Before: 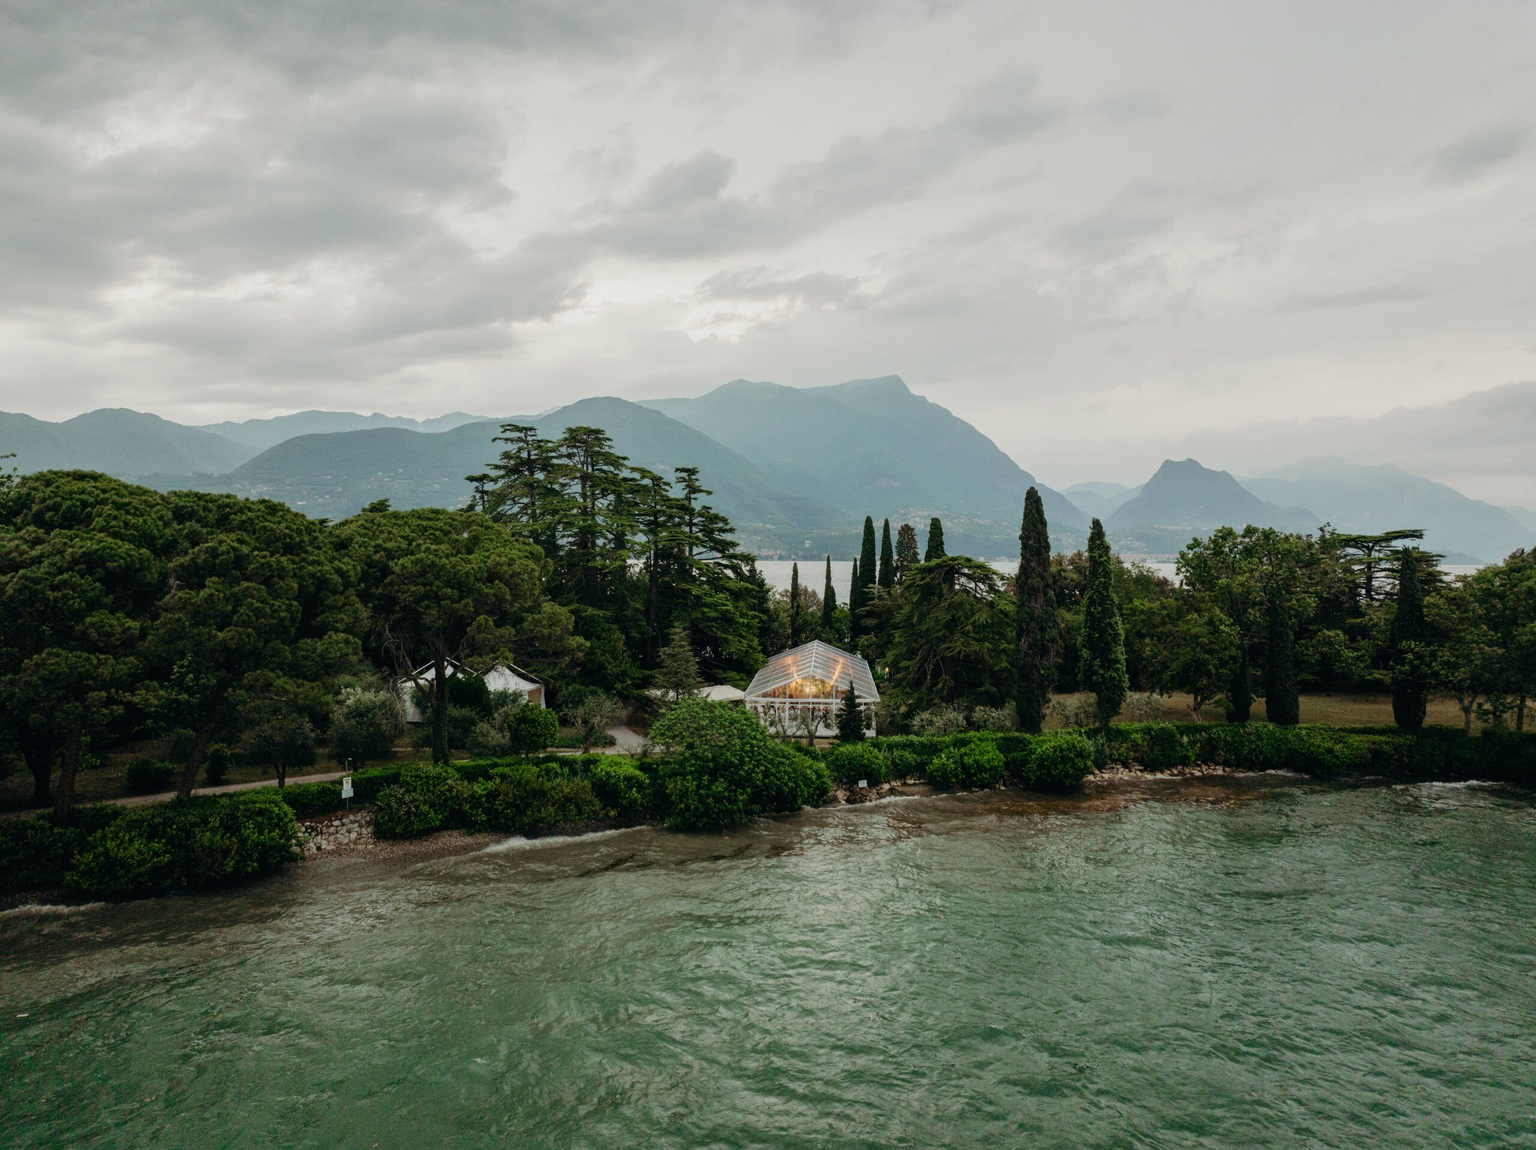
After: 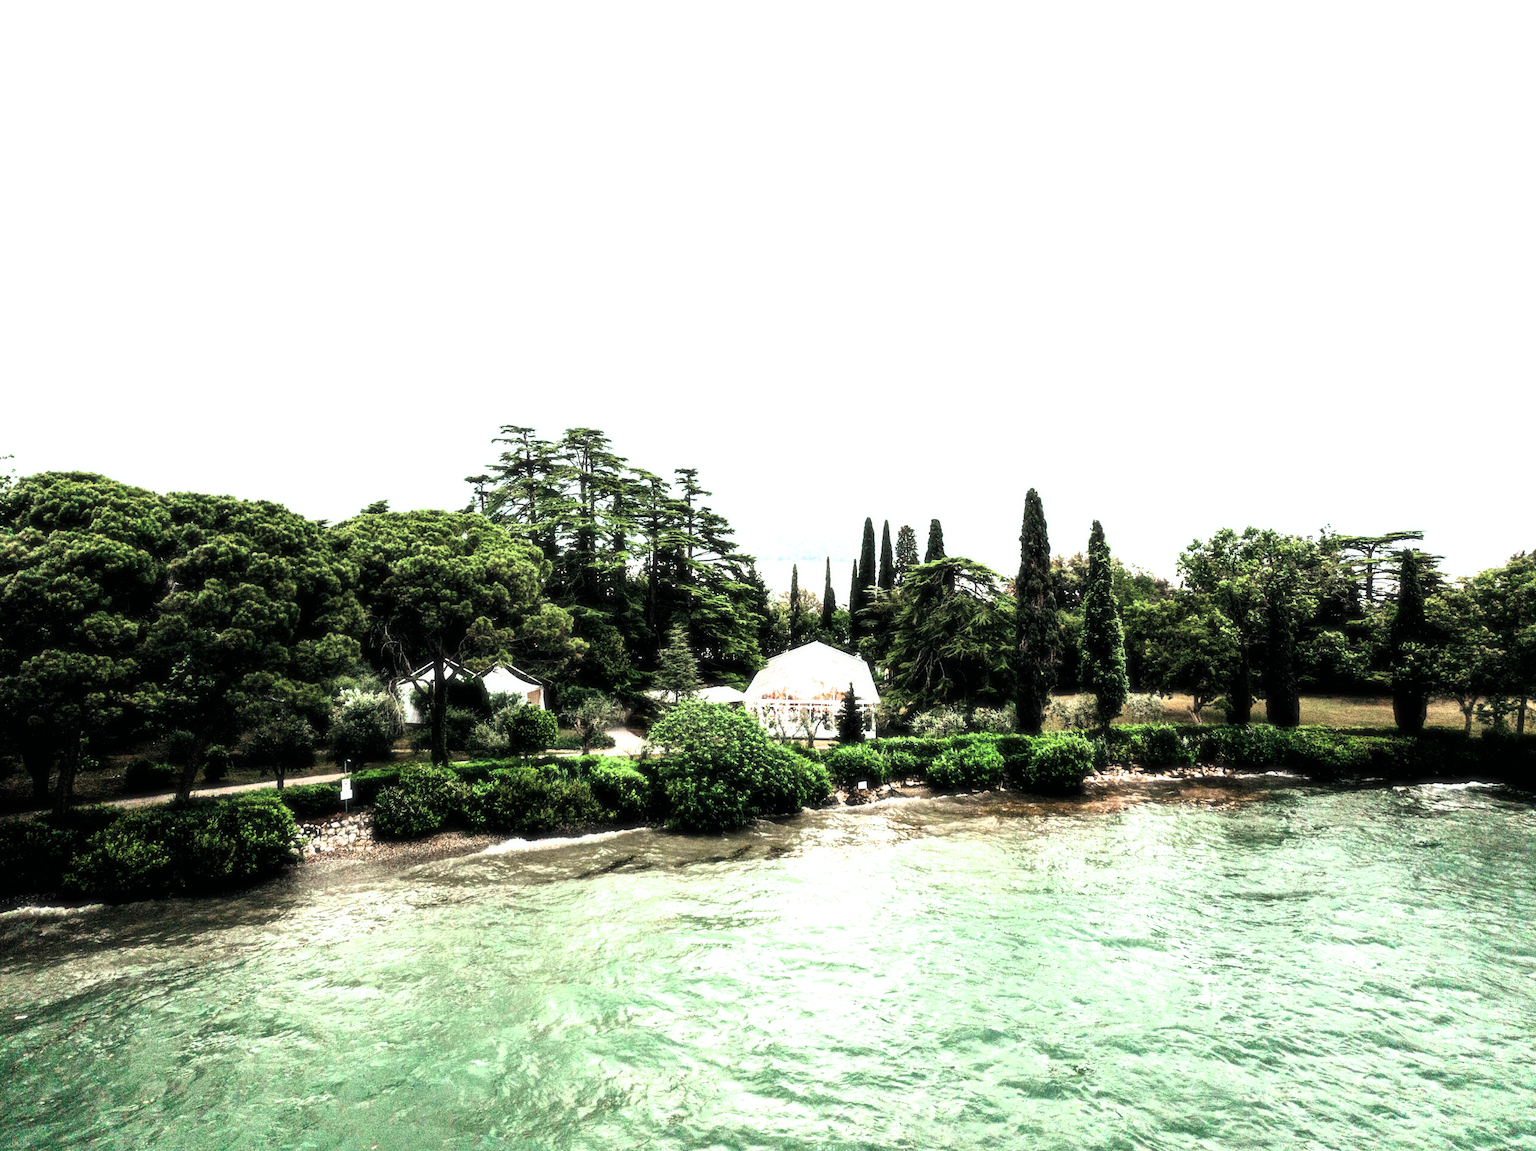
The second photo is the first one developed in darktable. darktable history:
exposure: exposure 2 EV, compensate highlight preservation false
crop and rotate: left 0.126%
filmic rgb: black relative exposure -8.2 EV, white relative exposure 2.2 EV, threshold 3 EV, hardness 7.11, latitude 85.74%, contrast 1.696, highlights saturation mix -4%, shadows ↔ highlights balance -2.69%, color science v5 (2021), contrast in shadows safe, contrast in highlights safe, enable highlight reconstruction true
soften: size 10%, saturation 50%, brightness 0.2 EV, mix 10%
color correction: highlights a* -0.182, highlights b* -0.124
